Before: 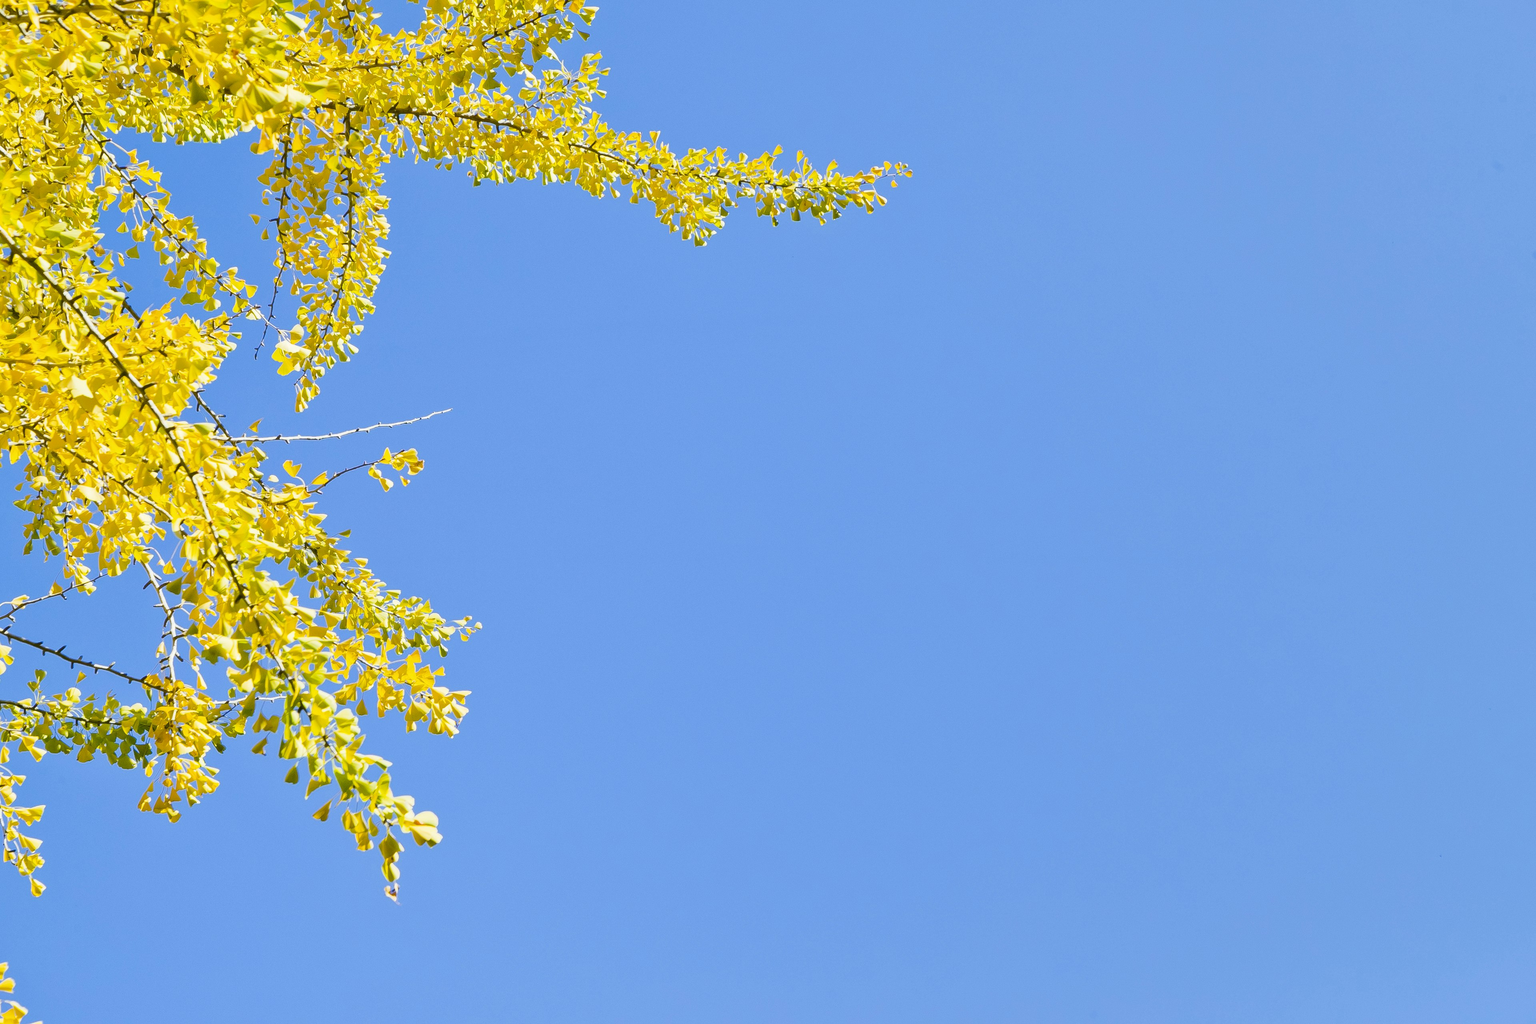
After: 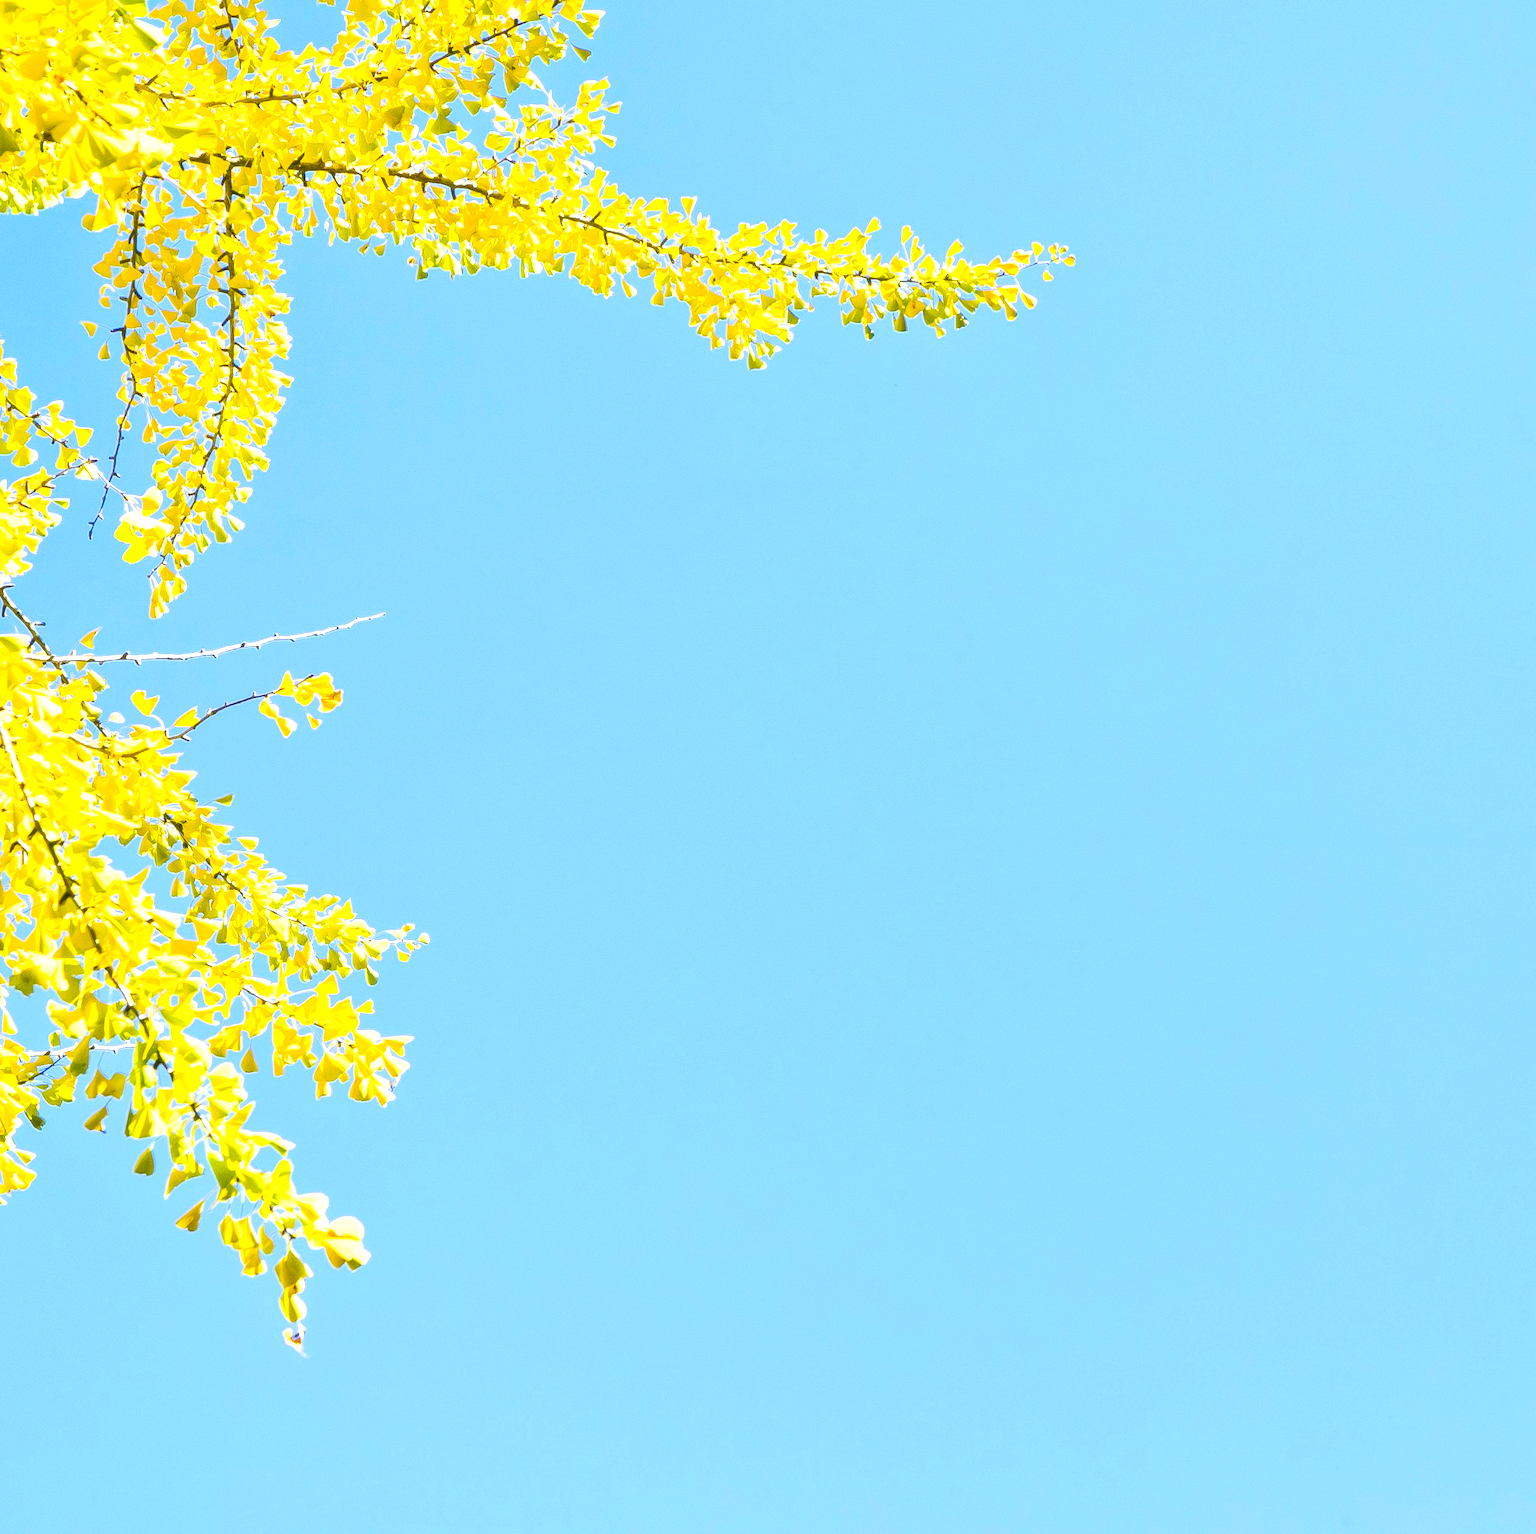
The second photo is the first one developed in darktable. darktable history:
local contrast: on, module defaults
contrast brightness saturation: contrast 0.196, brightness 0.166, saturation 0.217
crop and rotate: left 12.745%, right 20.545%
exposure: exposure 0.664 EV, compensate highlight preservation false
